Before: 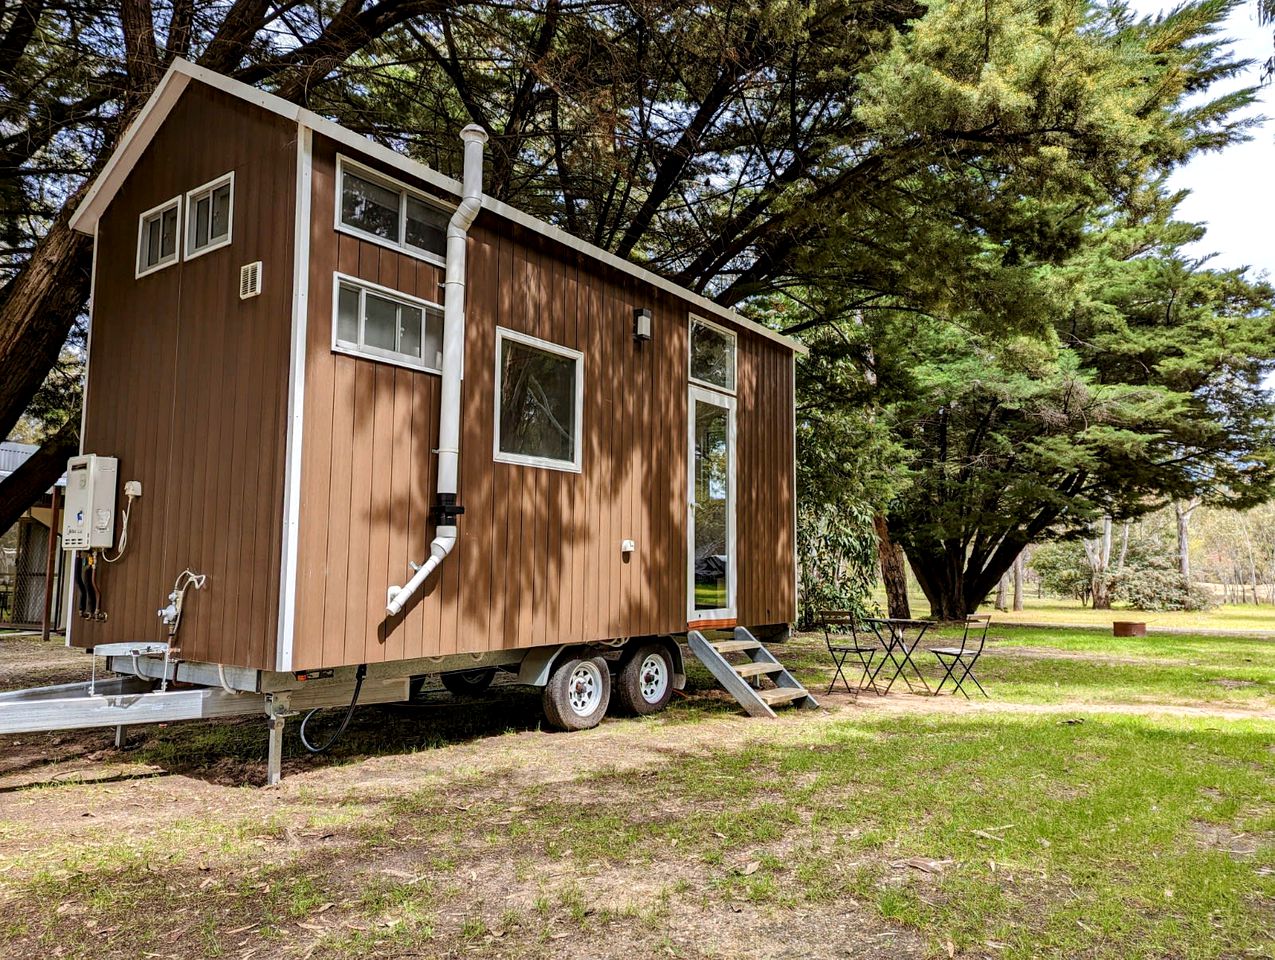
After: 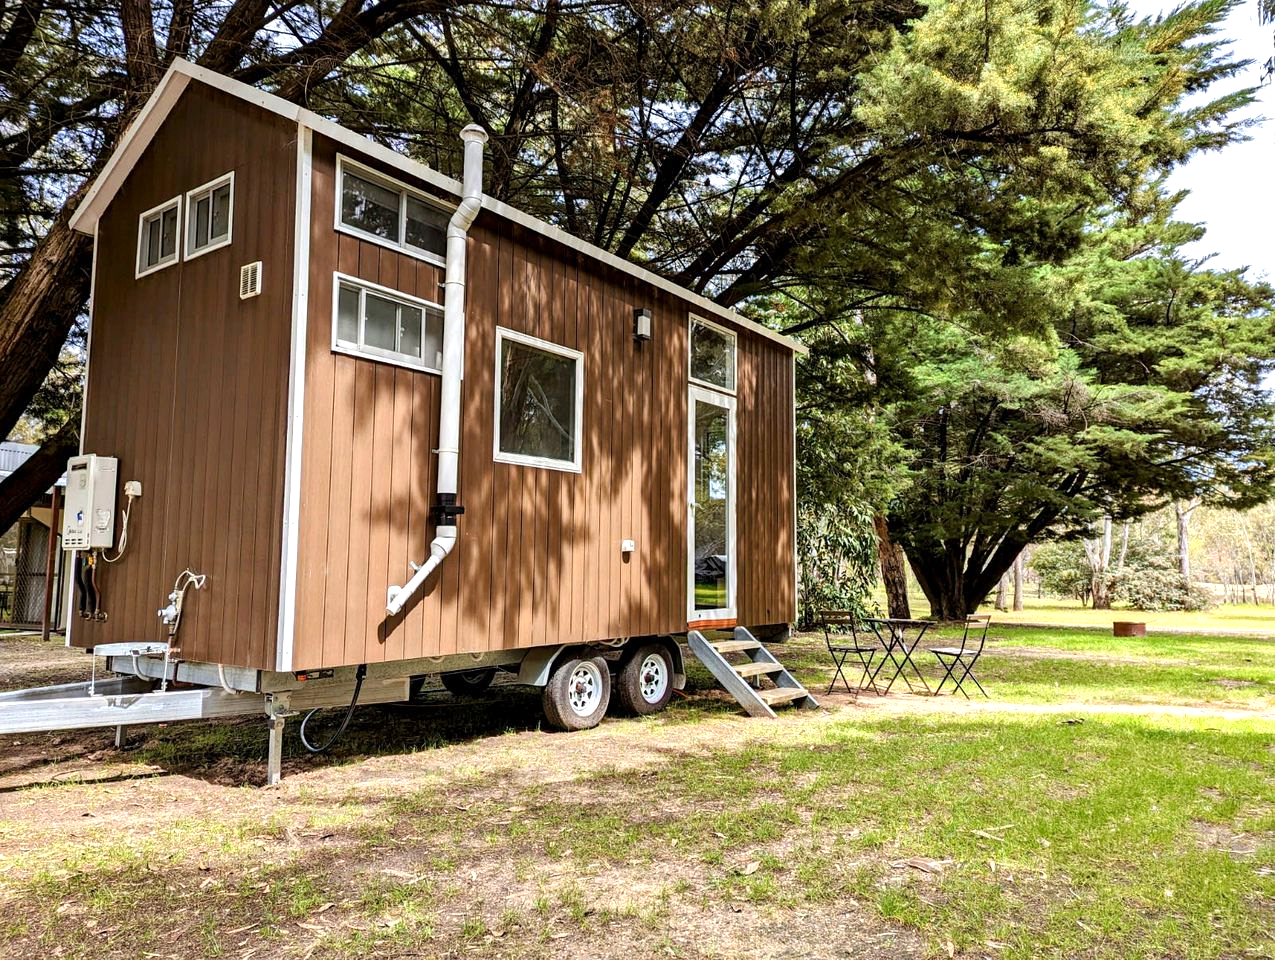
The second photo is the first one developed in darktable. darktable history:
exposure: exposure 0.444 EV, compensate exposure bias true, compensate highlight preservation false
